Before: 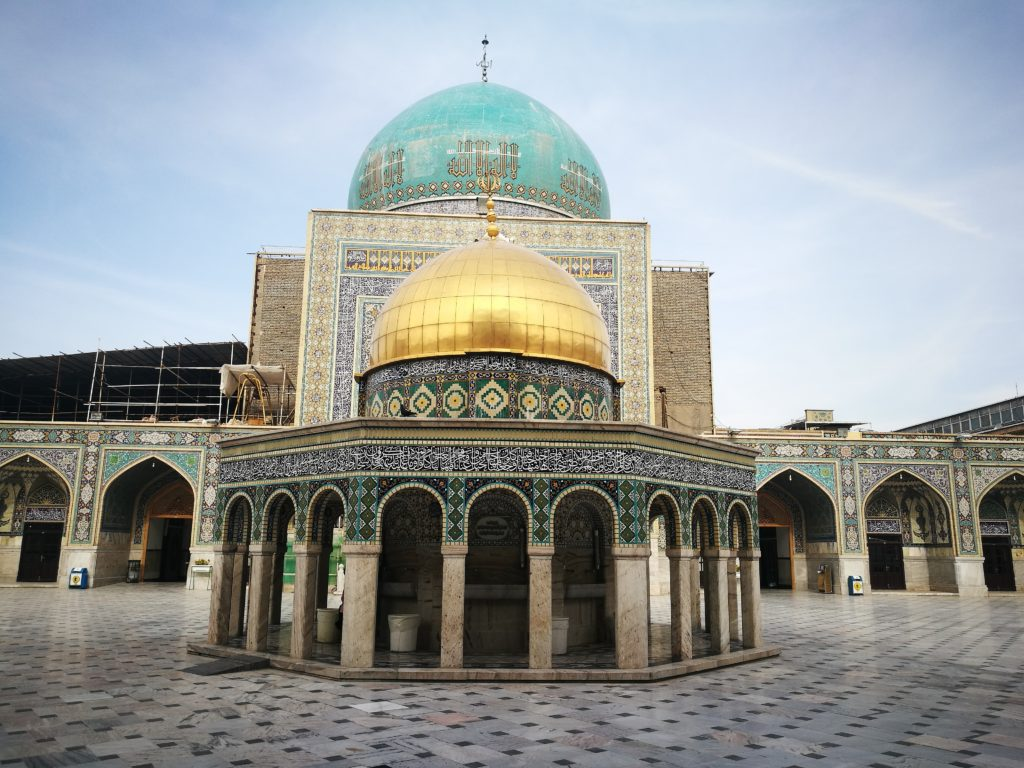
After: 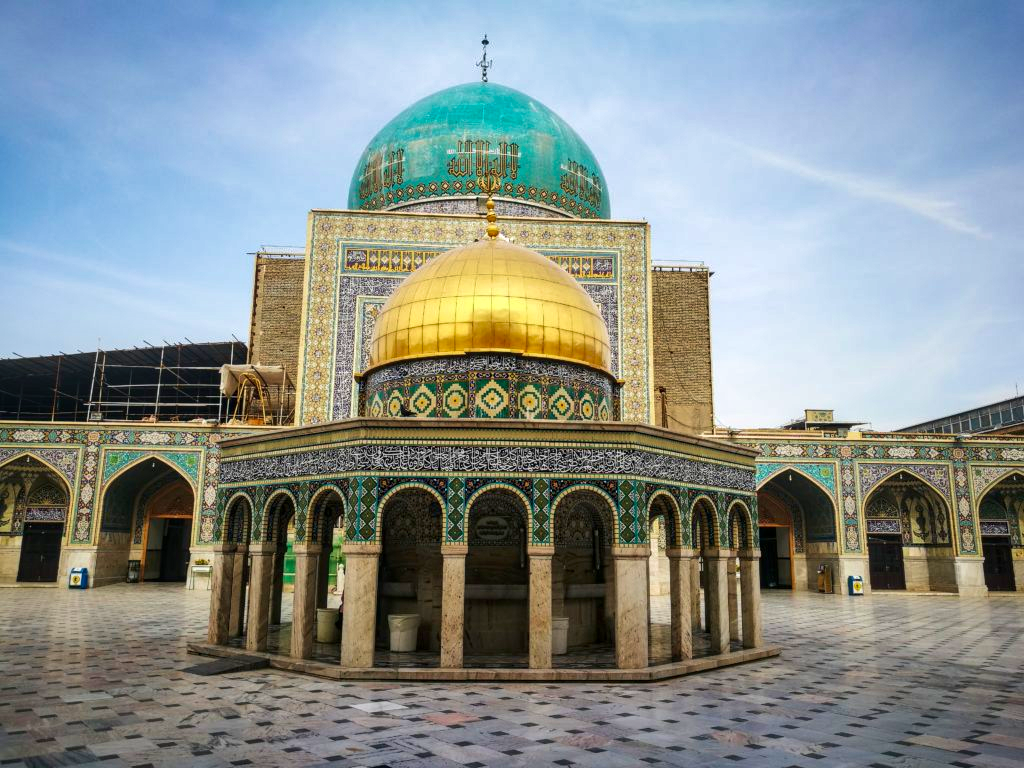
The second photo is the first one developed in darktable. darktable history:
tone equalizer: edges refinement/feathering 500, mask exposure compensation -1.57 EV, preserve details no
local contrast: on, module defaults
velvia: on, module defaults
contrast brightness saturation: brightness -0.022, saturation 0.367
shadows and highlights: low approximation 0.01, soften with gaussian
